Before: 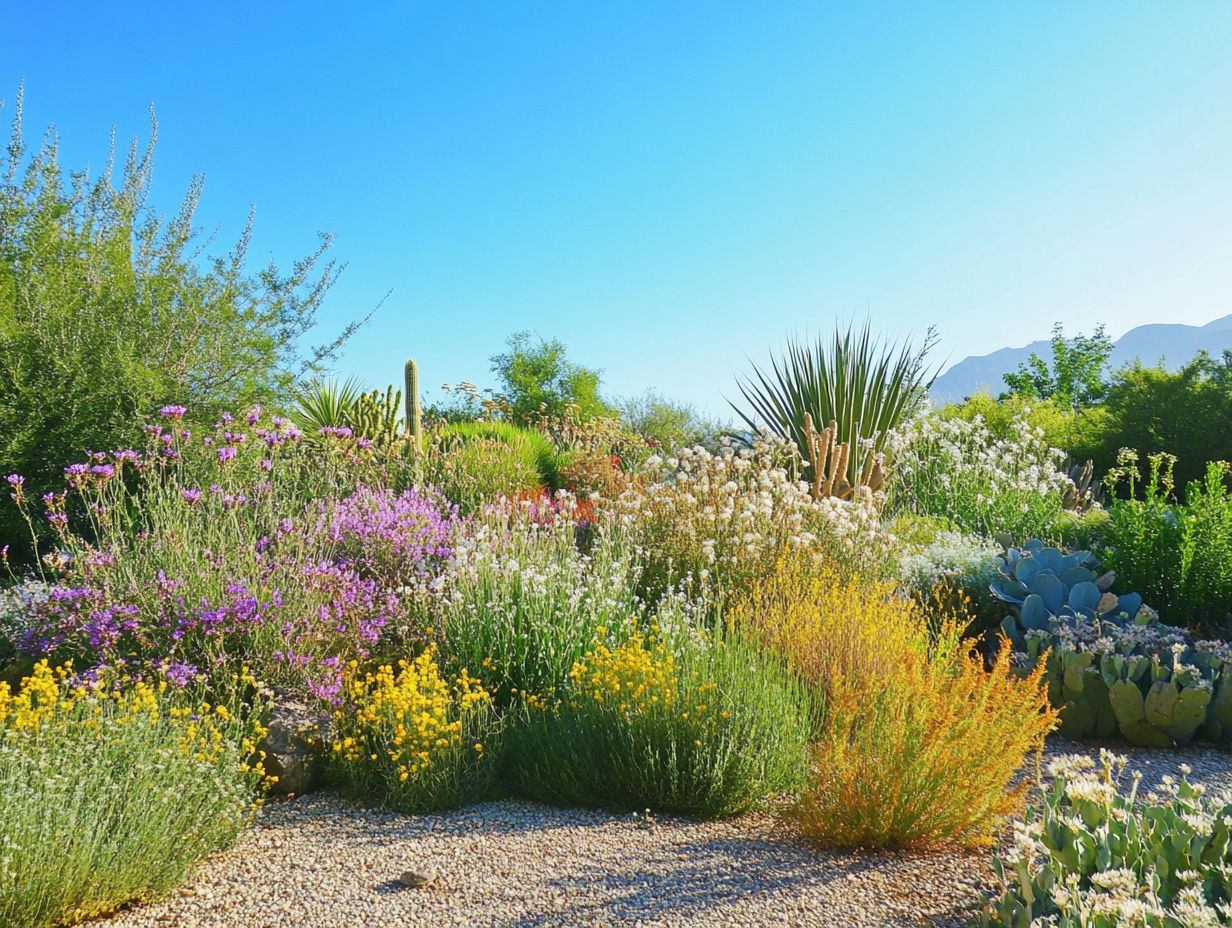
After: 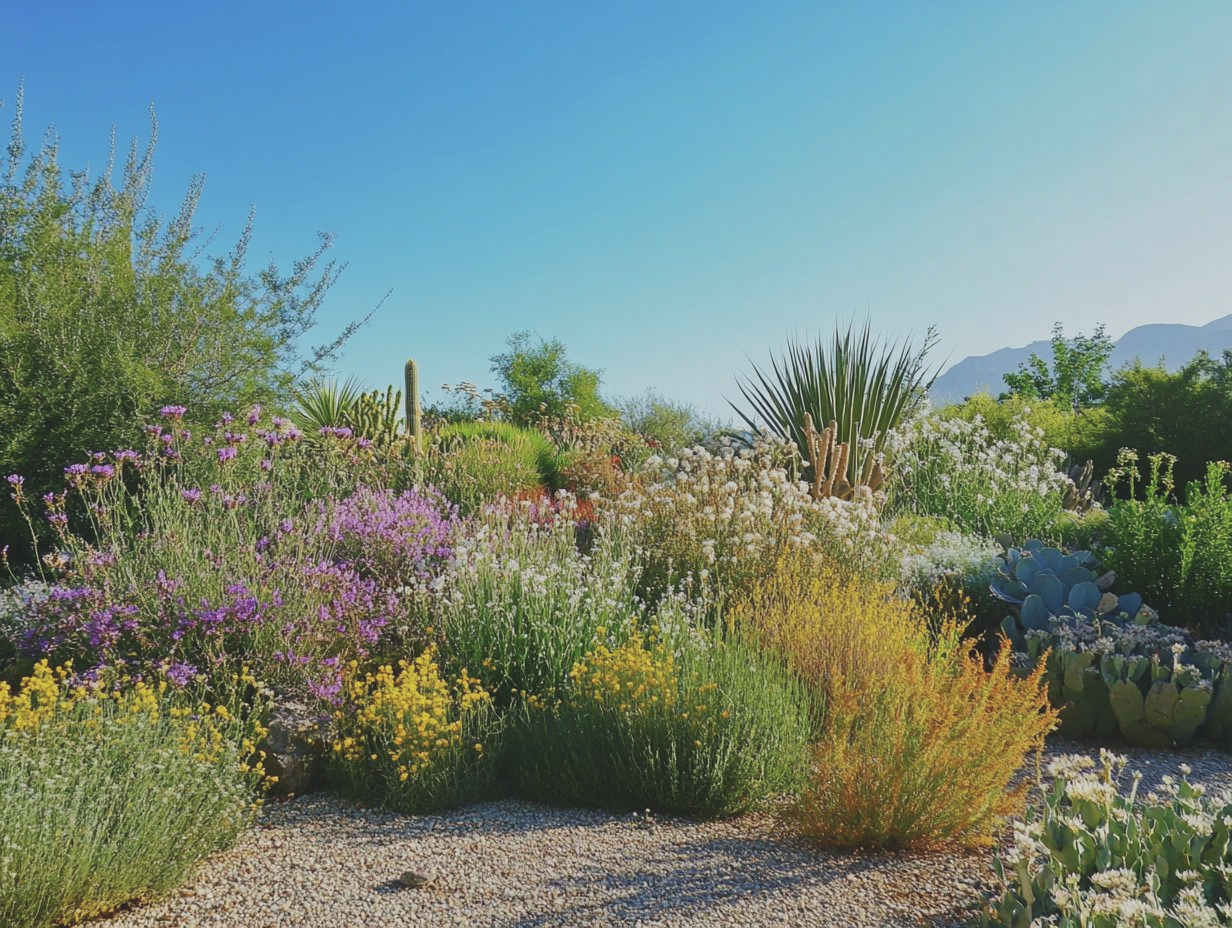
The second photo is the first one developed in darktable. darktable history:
exposure: black level correction -0.015, exposure -0.515 EV, compensate highlight preservation false
tone equalizer: smoothing diameter 2.18%, edges refinement/feathering 22.91, mask exposure compensation -1.57 EV, filter diffusion 5
color correction: highlights b* 0.027, saturation 0.868
